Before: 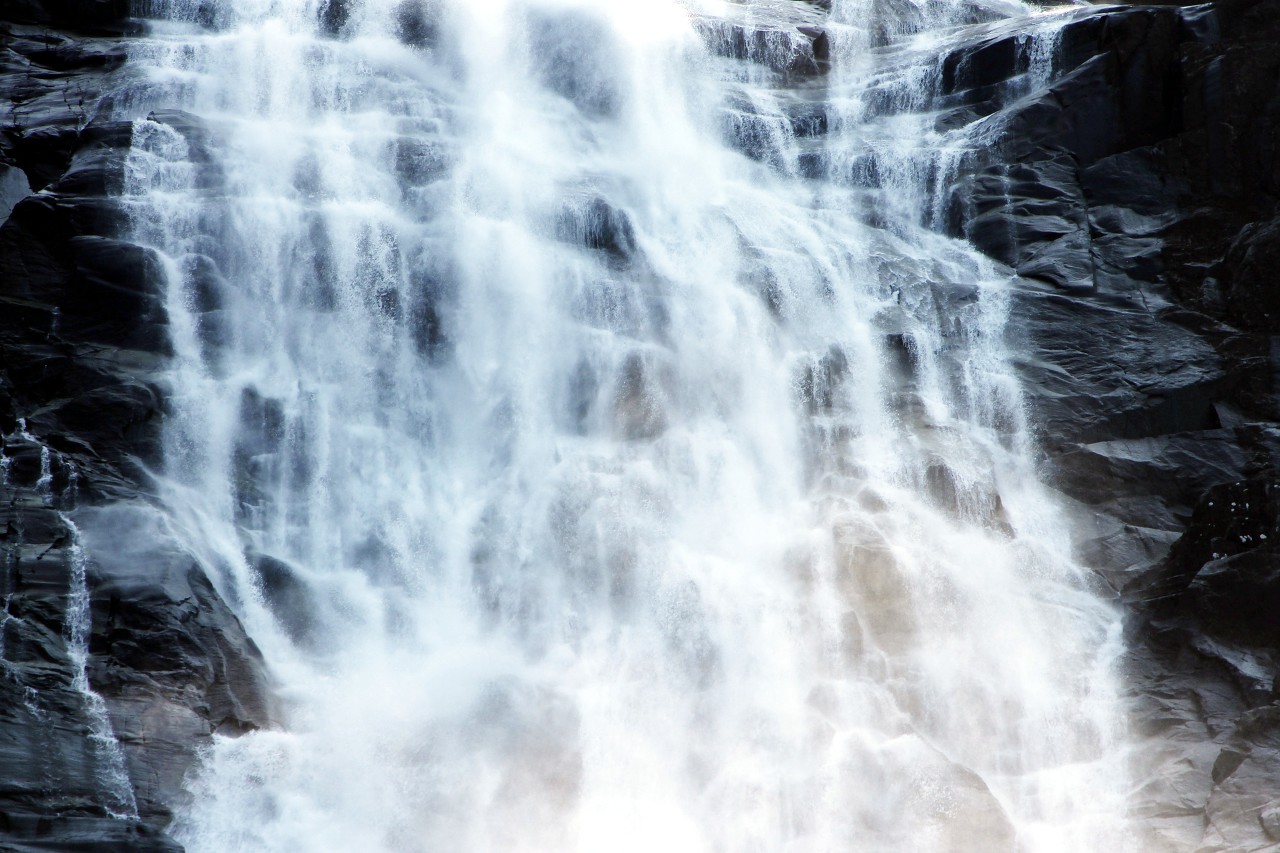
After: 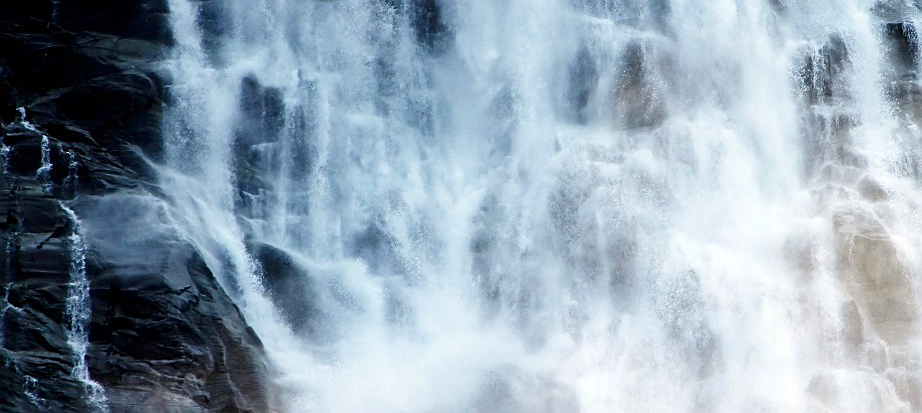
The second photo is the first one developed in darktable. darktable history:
contrast brightness saturation: contrast 0.07, brightness -0.13, saturation 0.06
sharpen: on, module defaults
crop: top 36.498%, right 27.964%, bottom 14.995%
color balance: output saturation 120%
